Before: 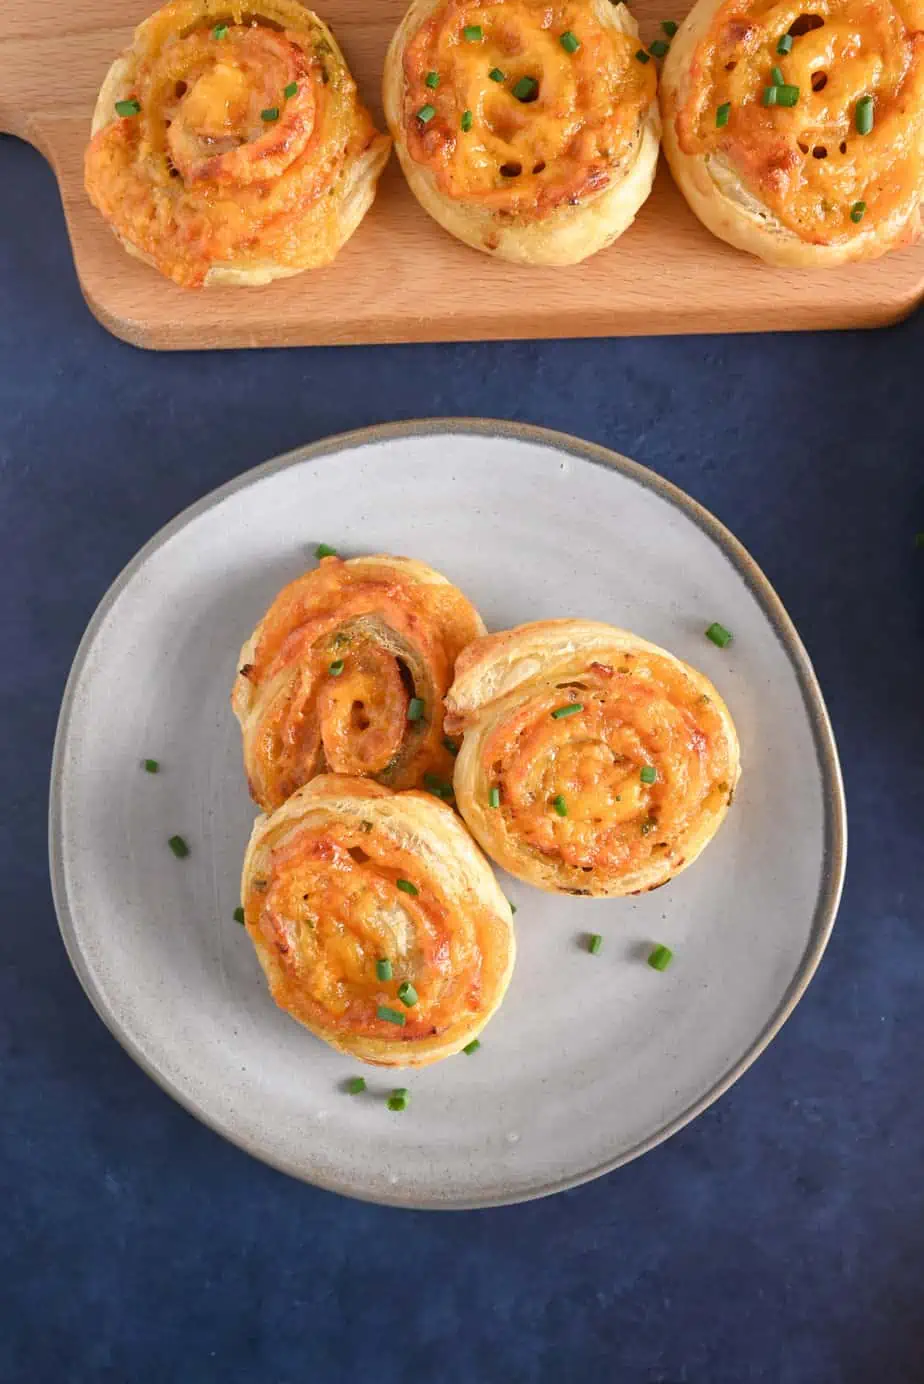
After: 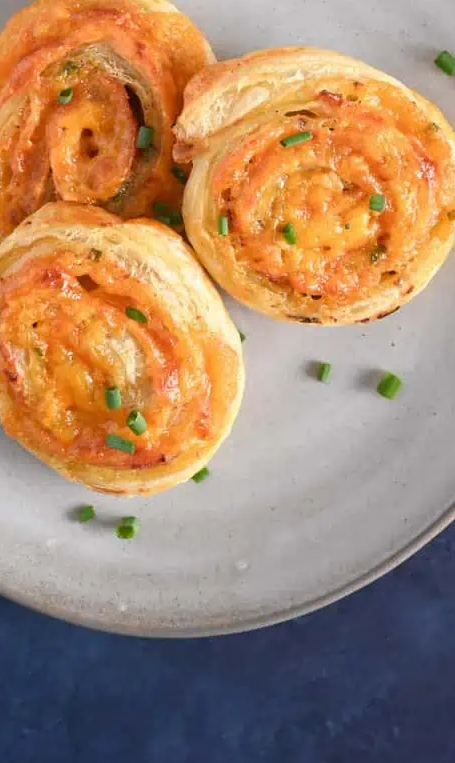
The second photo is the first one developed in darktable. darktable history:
tone equalizer: smoothing diameter 2.22%, edges refinement/feathering 20.39, mask exposure compensation -1.57 EV, filter diffusion 5
crop: left 29.415%, top 41.374%, right 21.267%, bottom 3.49%
